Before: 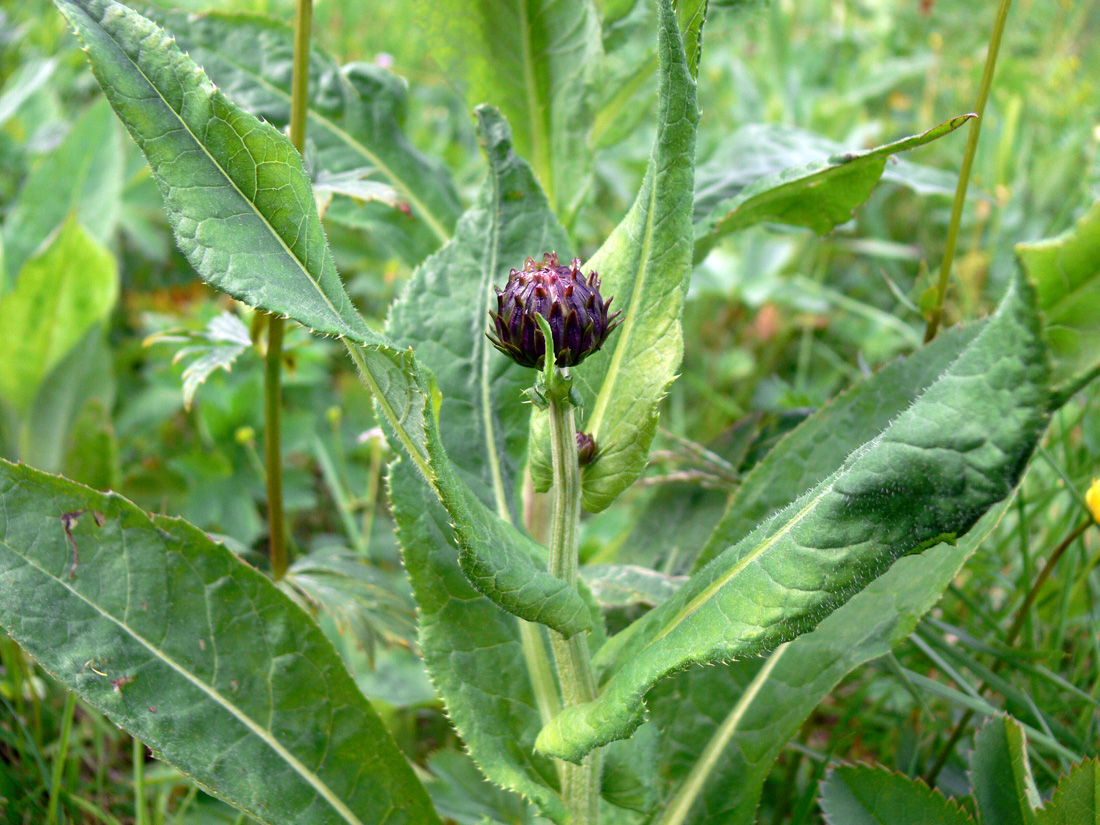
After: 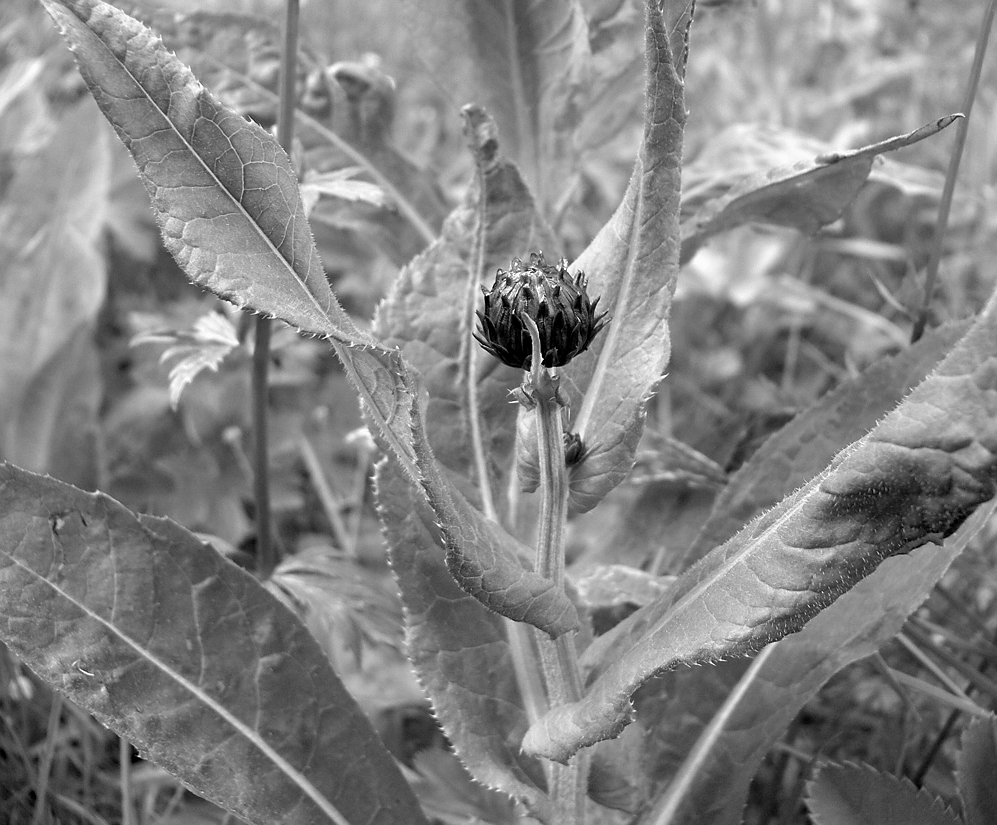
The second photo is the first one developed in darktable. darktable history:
color calibration: output gray [0.31, 0.36, 0.33, 0], illuminant as shot in camera, x 0.358, y 0.373, temperature 4628.91 K
crop and rotate: left 1.241%, right 8.041%
color zones: curves: ch0 [(0.25, 0.5) (0.636, 0.25) (0.75, 0.5)]
exposure: black level correction 0.005, exposure 0.003 EV, compensate highlight preservation false
sharpen: radius 0.976, amount 0.61
